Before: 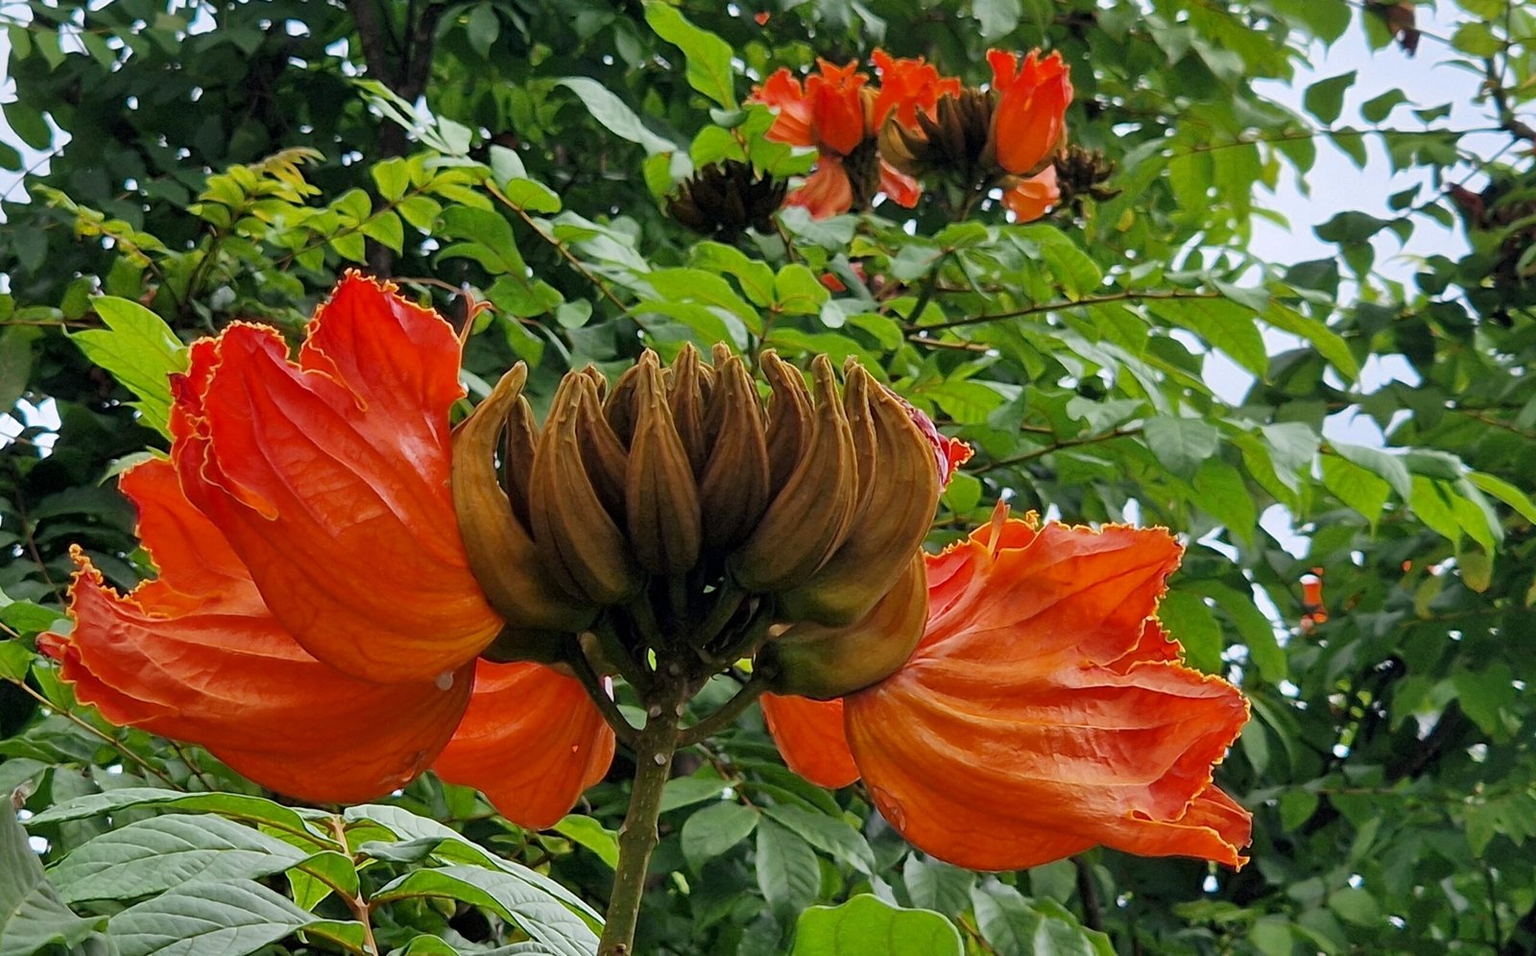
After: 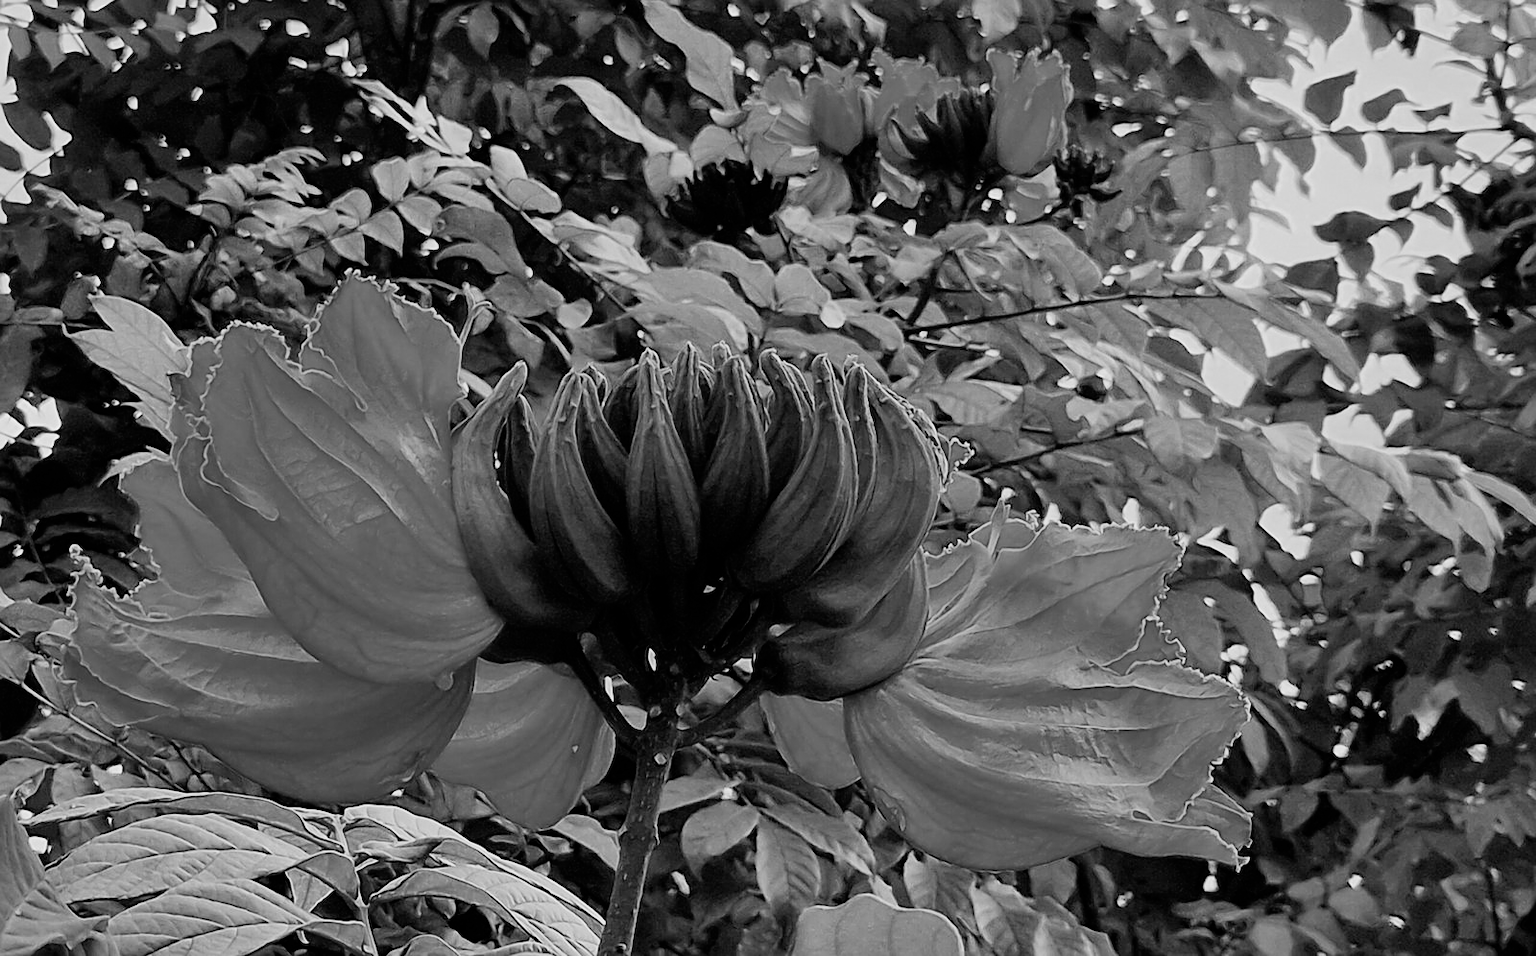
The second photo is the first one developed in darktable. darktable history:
monochrome: on, module defaults
sharpen: on, module defaults
contrast brightness saturation: contrast 0.1, saturation -0.36
filmic rgb: threshold 3 EV, hardness 4.17, latitude 50%, contrast 1.1, preserve chrominance max RGB, color science v6 (2022), contrast in shadows safe, contrast in highlights safe, enable highlight reconstruction true
